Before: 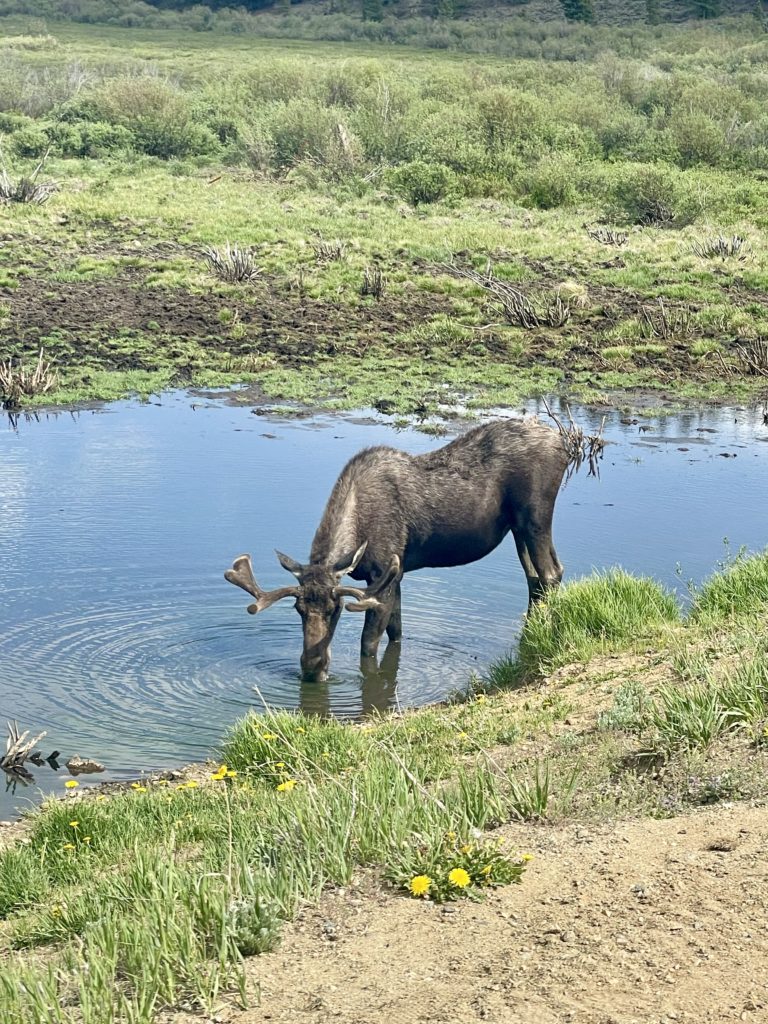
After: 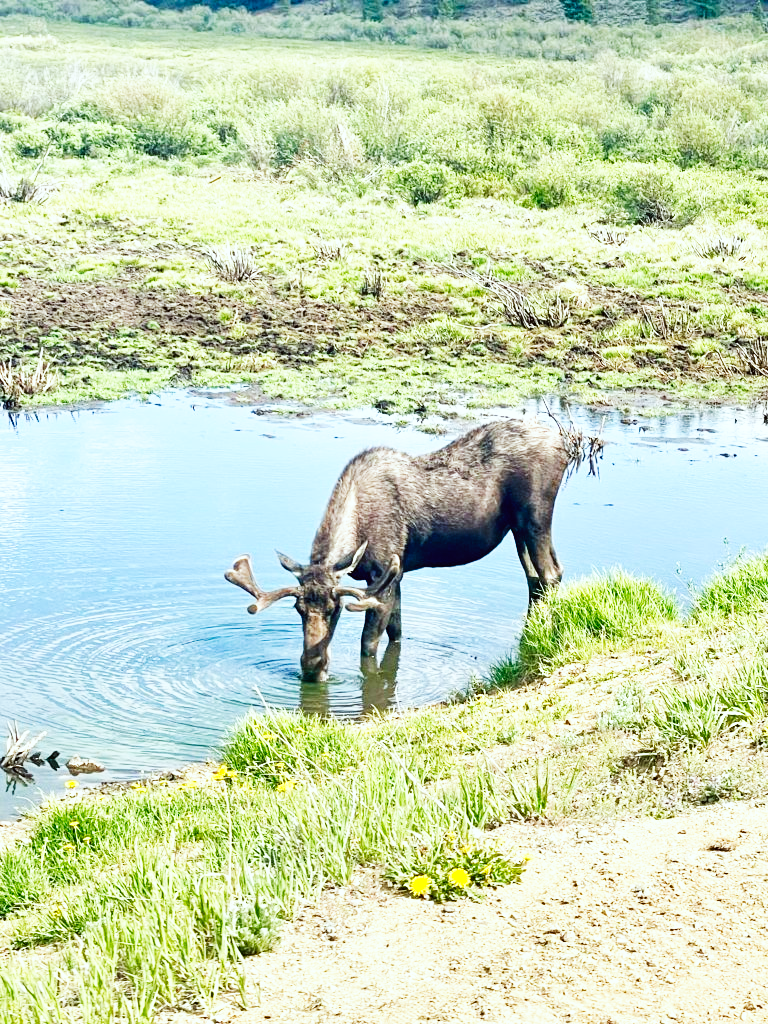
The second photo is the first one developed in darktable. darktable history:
base curve: curves: ch0 [(0, 0) (0.007, 0.004) (0.027, 0.03) (0.046, 0.07) (0.207, 0.54) (0.442, 0.872) (0.673, 0.972) (1, 1)], preserve colors none
color correction: highlights a* -2.73, highlights b* -2.09, shadows a* 2.41, shadows b* 2.73
